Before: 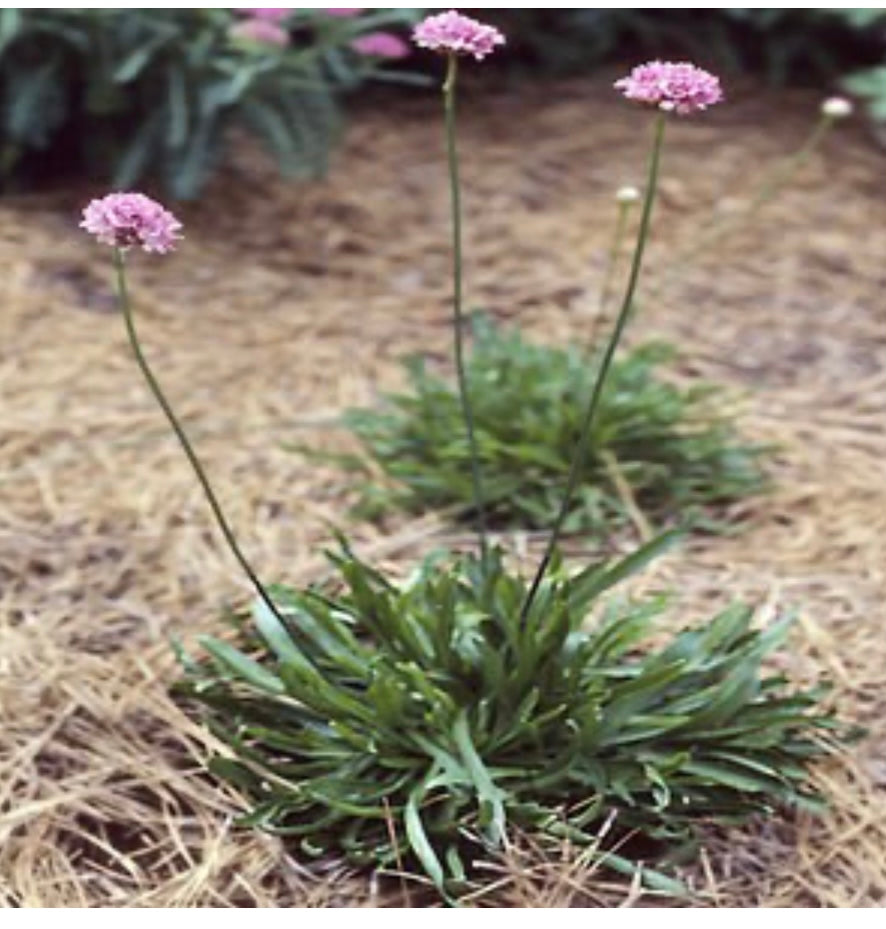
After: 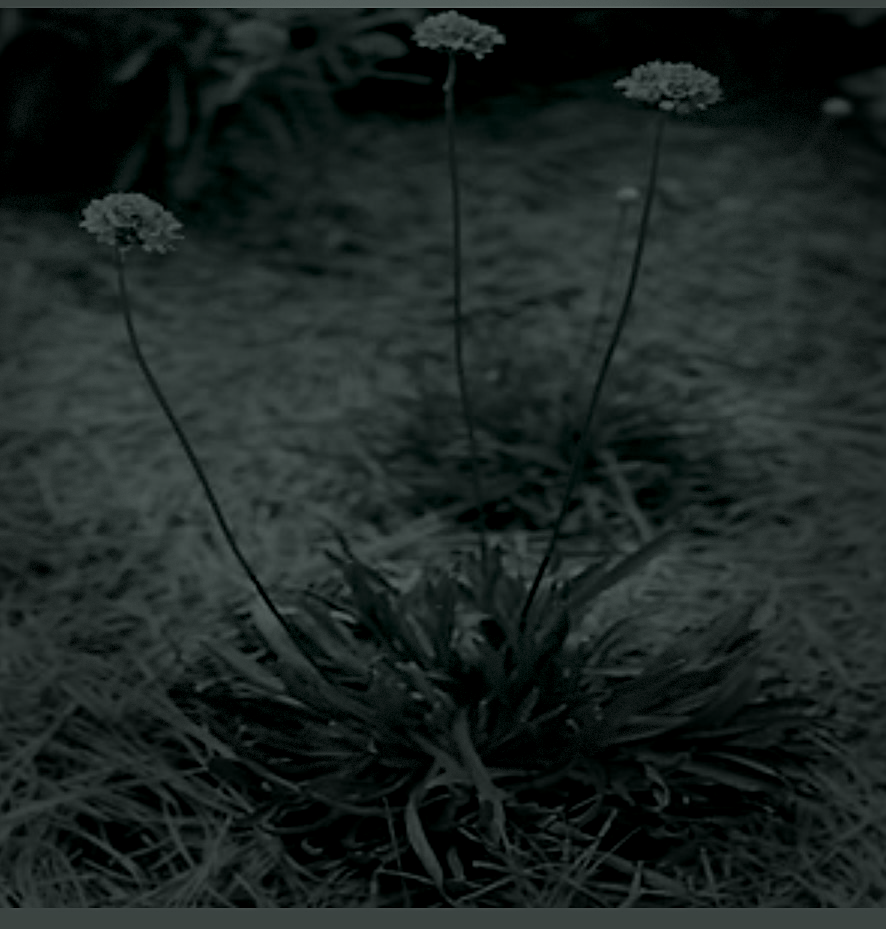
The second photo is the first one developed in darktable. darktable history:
vignetting: fall-off start 68.33%, fall-off radius 30%, saturation 0.042, center (-0.066, -0.311), width/height ratio 0.992, shape 0.85, dithering 8-bit output
sharpen: radius 2.167, amount 0.381, threshold 0
colorize: hue 90°, saturation 19%, lightness 1.59%, version 1
exposure: compensate highlight preservation false
